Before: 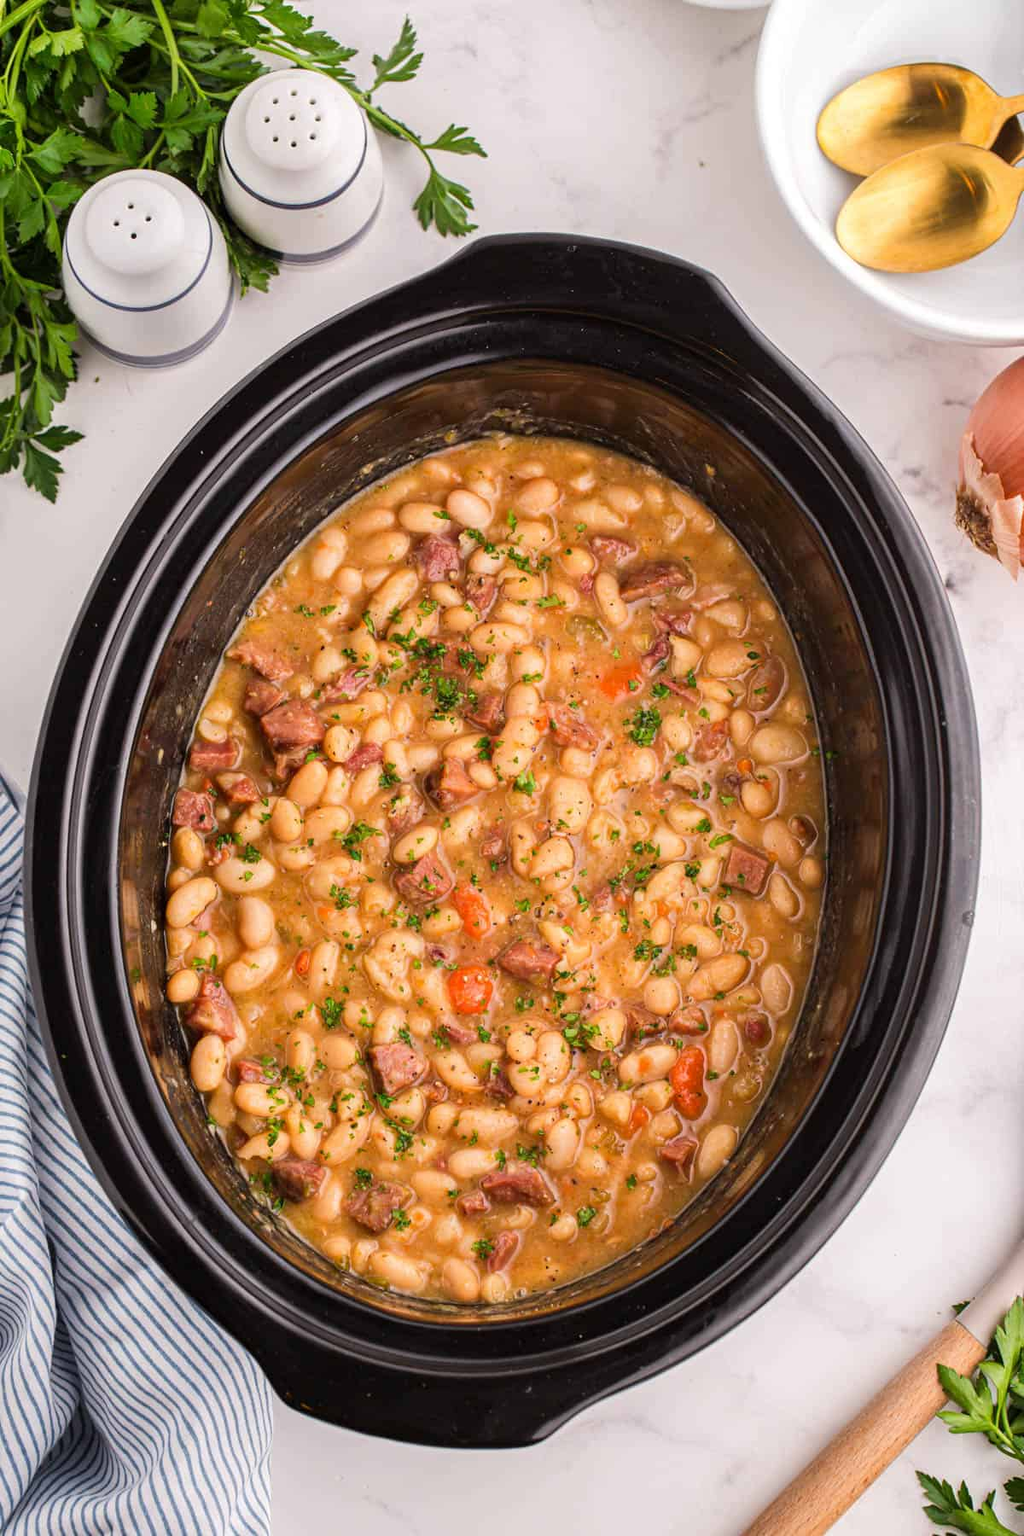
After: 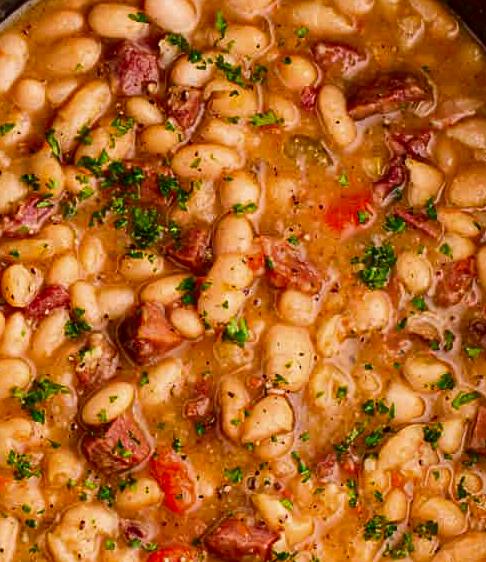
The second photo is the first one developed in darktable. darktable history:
crop: left 31.643%, top 32.584%, right 27.817%, bottom 36.181%
contrast brightness saturation: contrast 0.104, brightness -0.276, saturation 0.146
sharpen: amount 0.218
